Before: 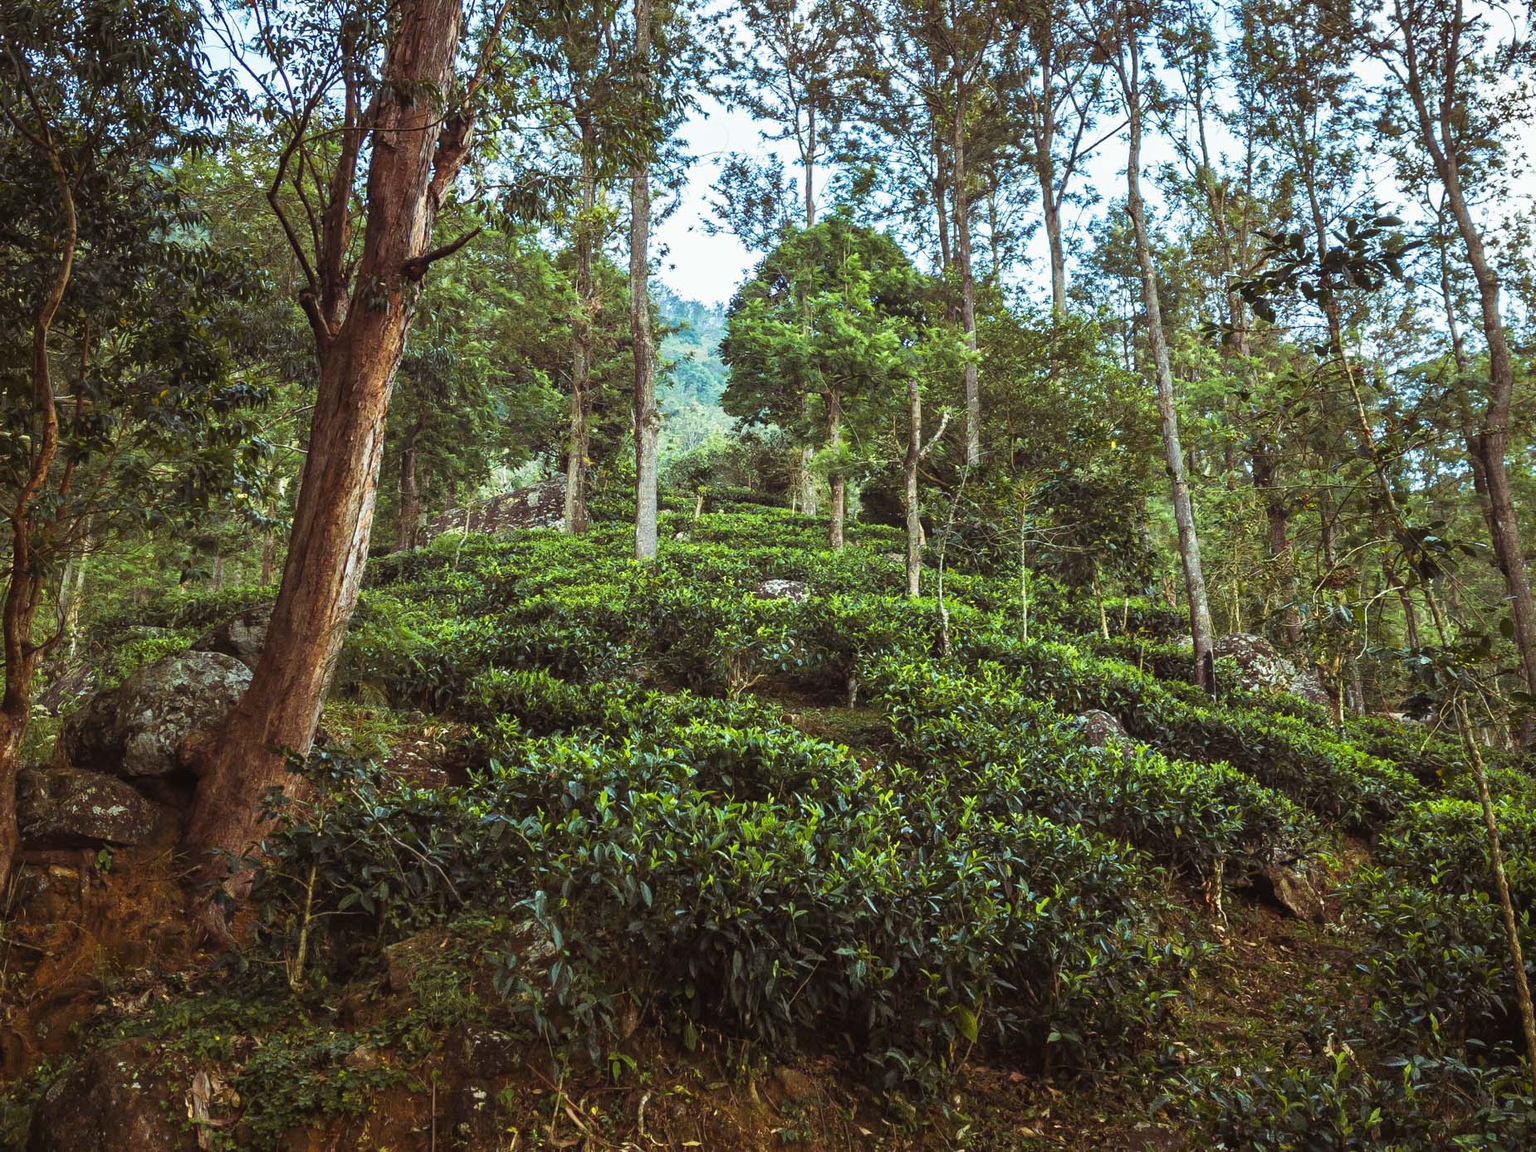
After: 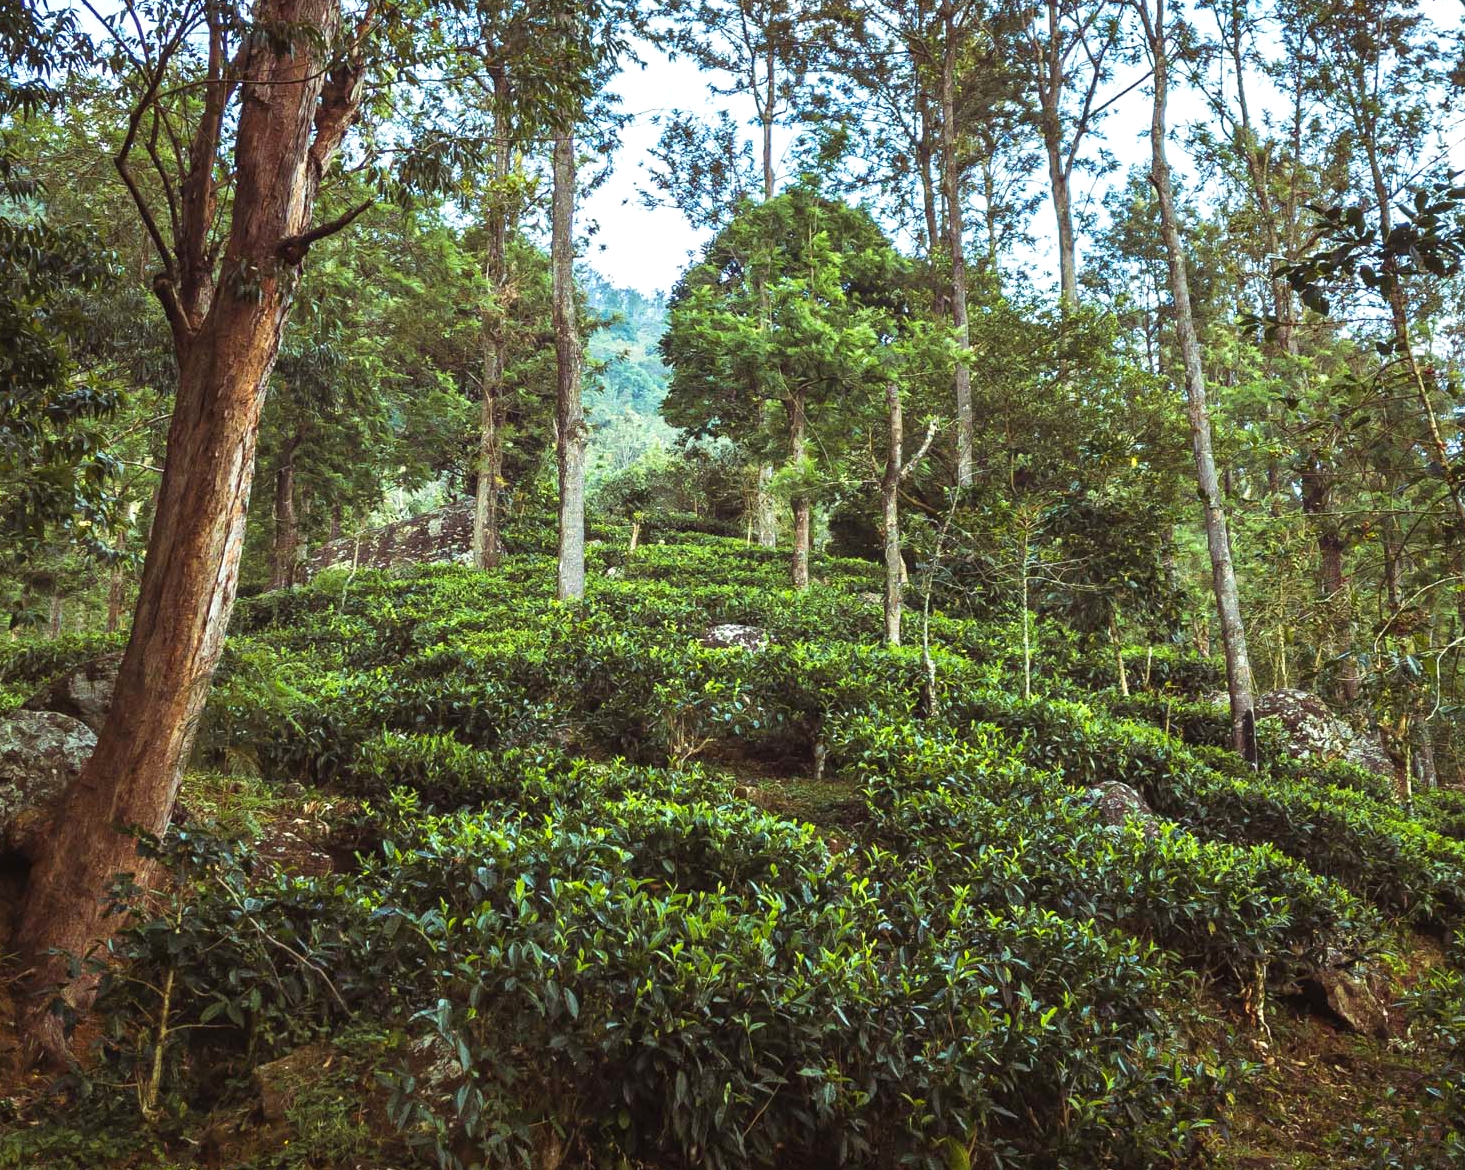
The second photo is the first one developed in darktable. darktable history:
crop: left 11.225%, top 5.381%, right 9.565%, bottom 10.314%
exposure: exposure 0.207 EV, compensate highlight preservation false
